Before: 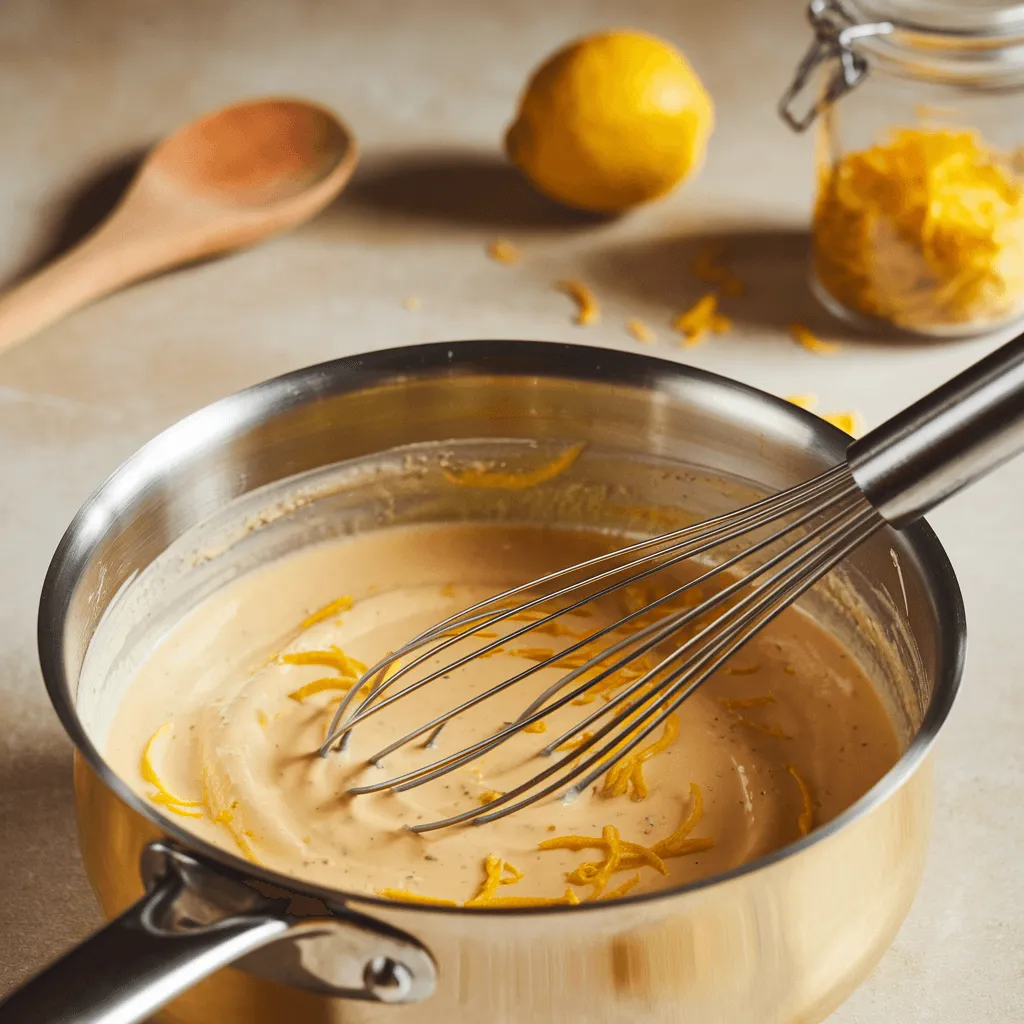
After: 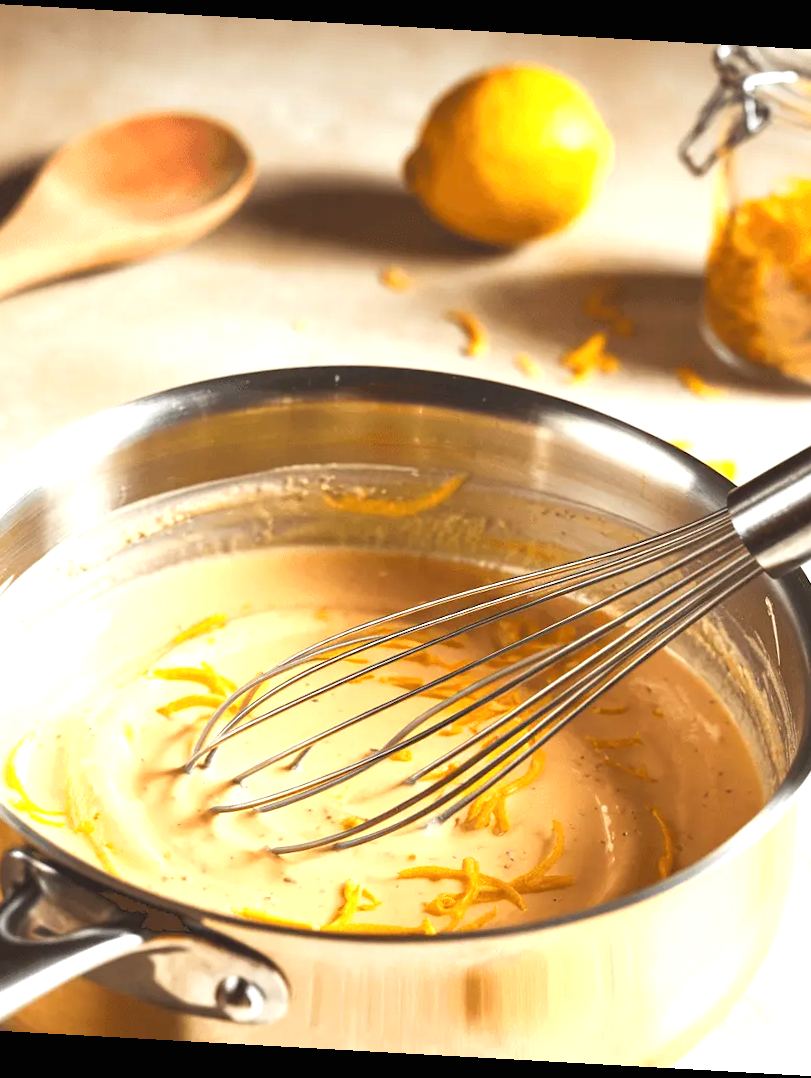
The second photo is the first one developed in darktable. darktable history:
exposure: black level correction 0, exposure 1 EV, compensate exposure bias true, compensate highlight preservation false
crop and rotate: angle -3.2°, left 13.909%, top 0.043%, right 10.88%, bottom 0.054%
